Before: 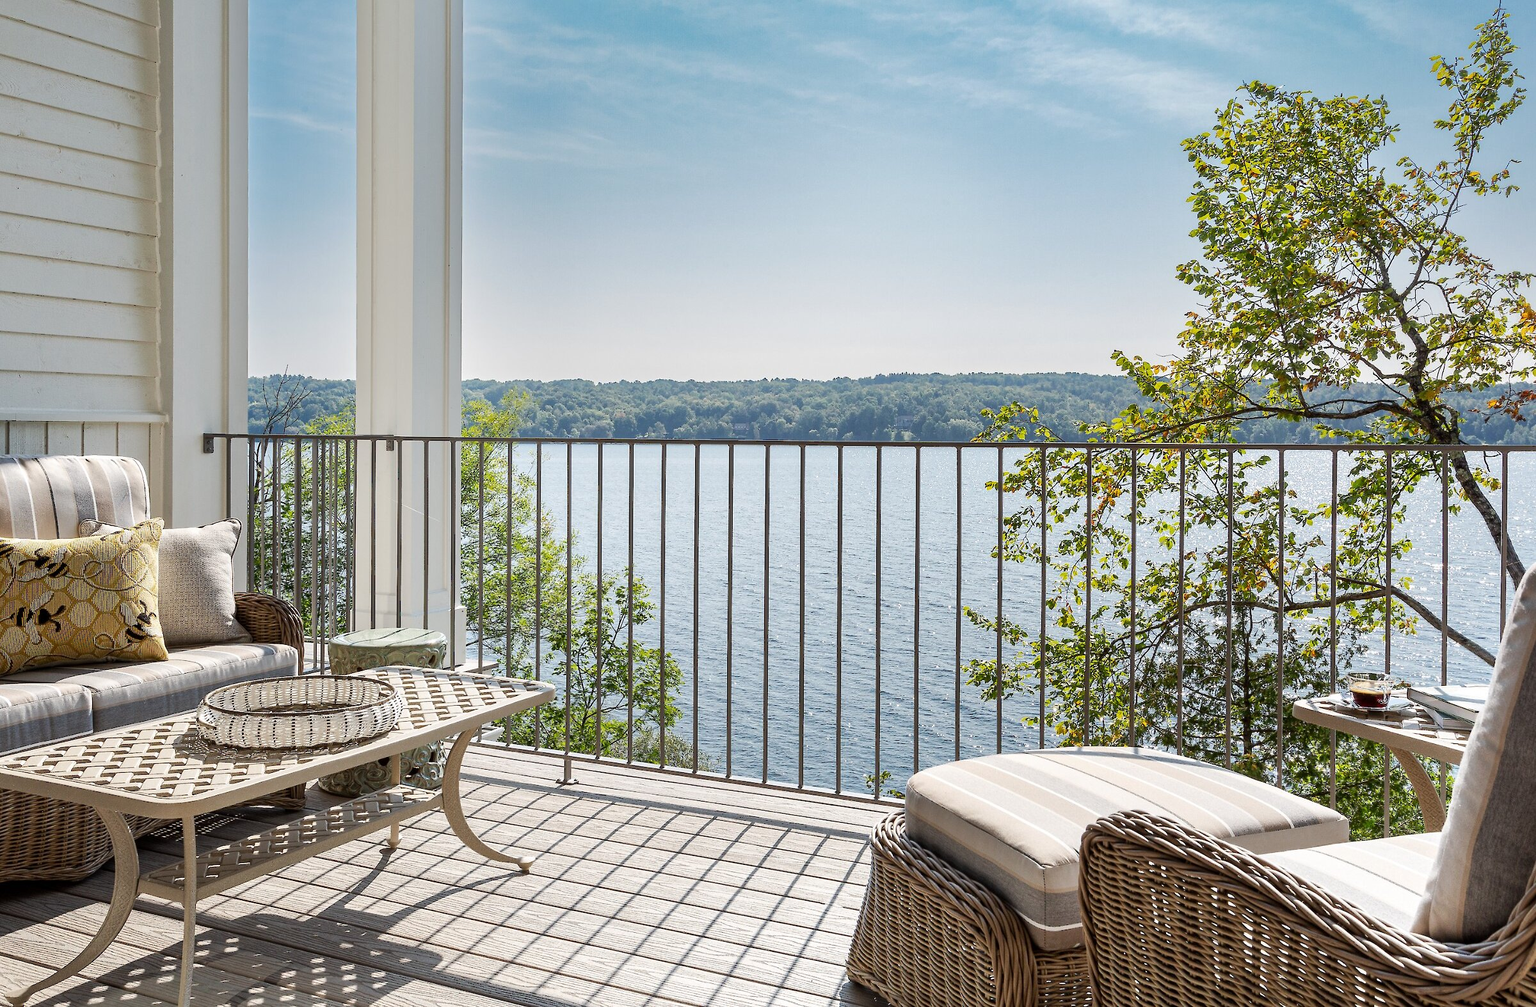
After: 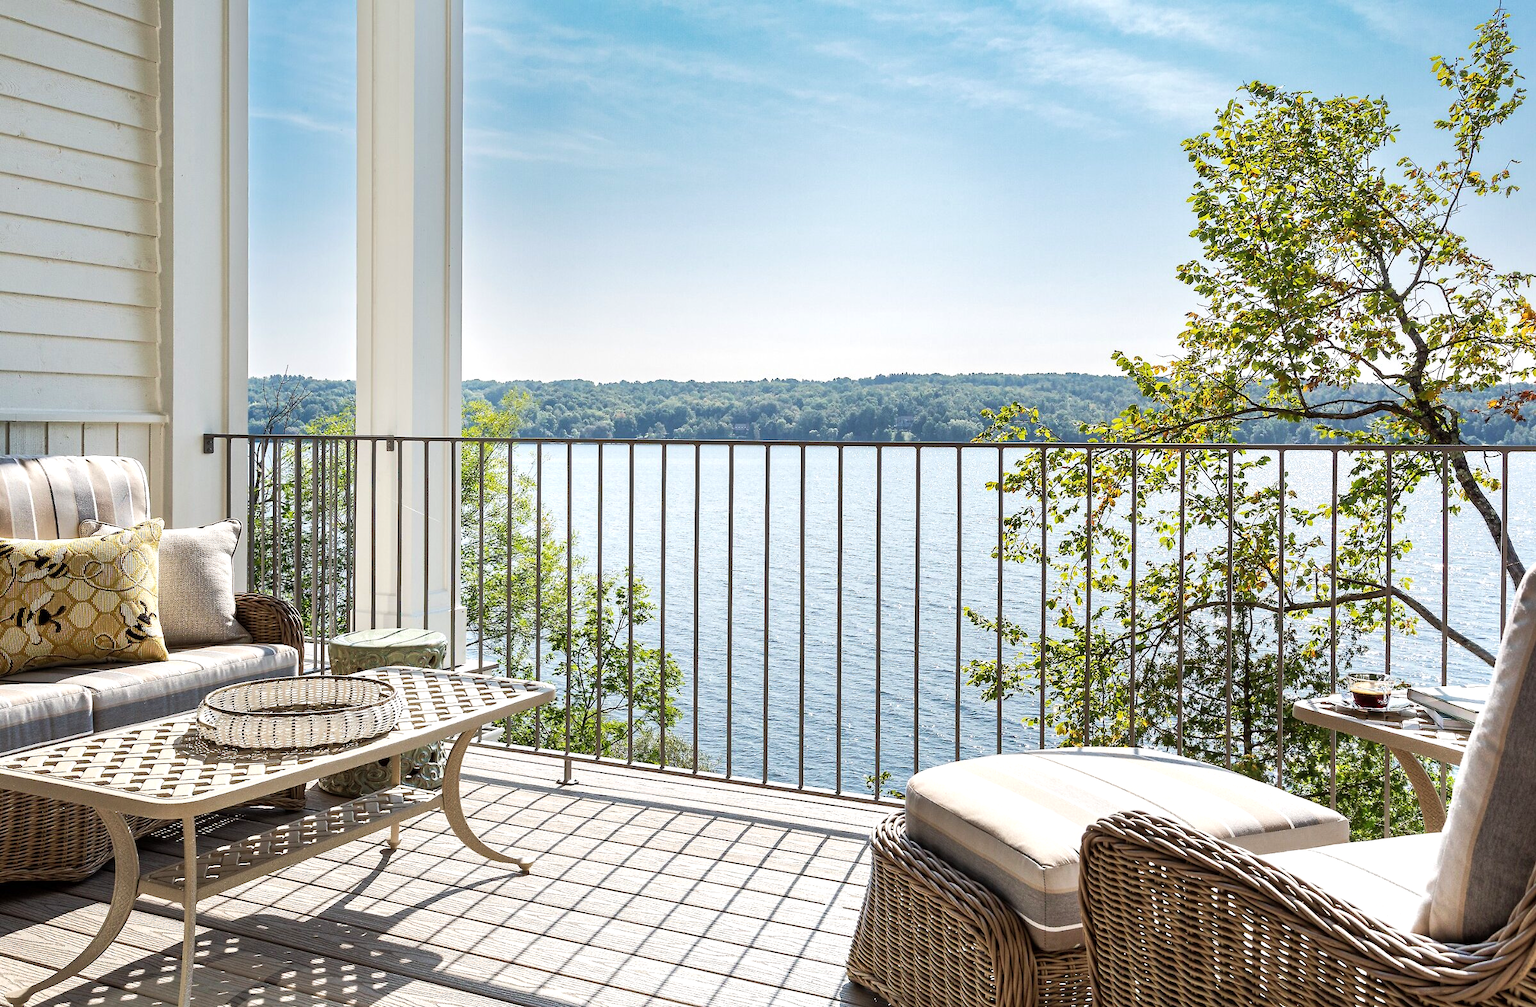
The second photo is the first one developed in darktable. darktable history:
shadows and highlights: shadows 43.27, highlights 7.5
velvia: strength 14.8%
tone equalizer: -8 EV -0.443 EV, -7 EV -0.376 EV, -6 EV -0.329 EV, -5 EV -0.187 EV, -3 EV 0.206 EV, -2 EV 0.348 EV, -1 EV 0.375 EV, +0 EV 0.426 EV, edges refinement/feathering 500, mask exposure compensation -1.57 EV, preserve details no
